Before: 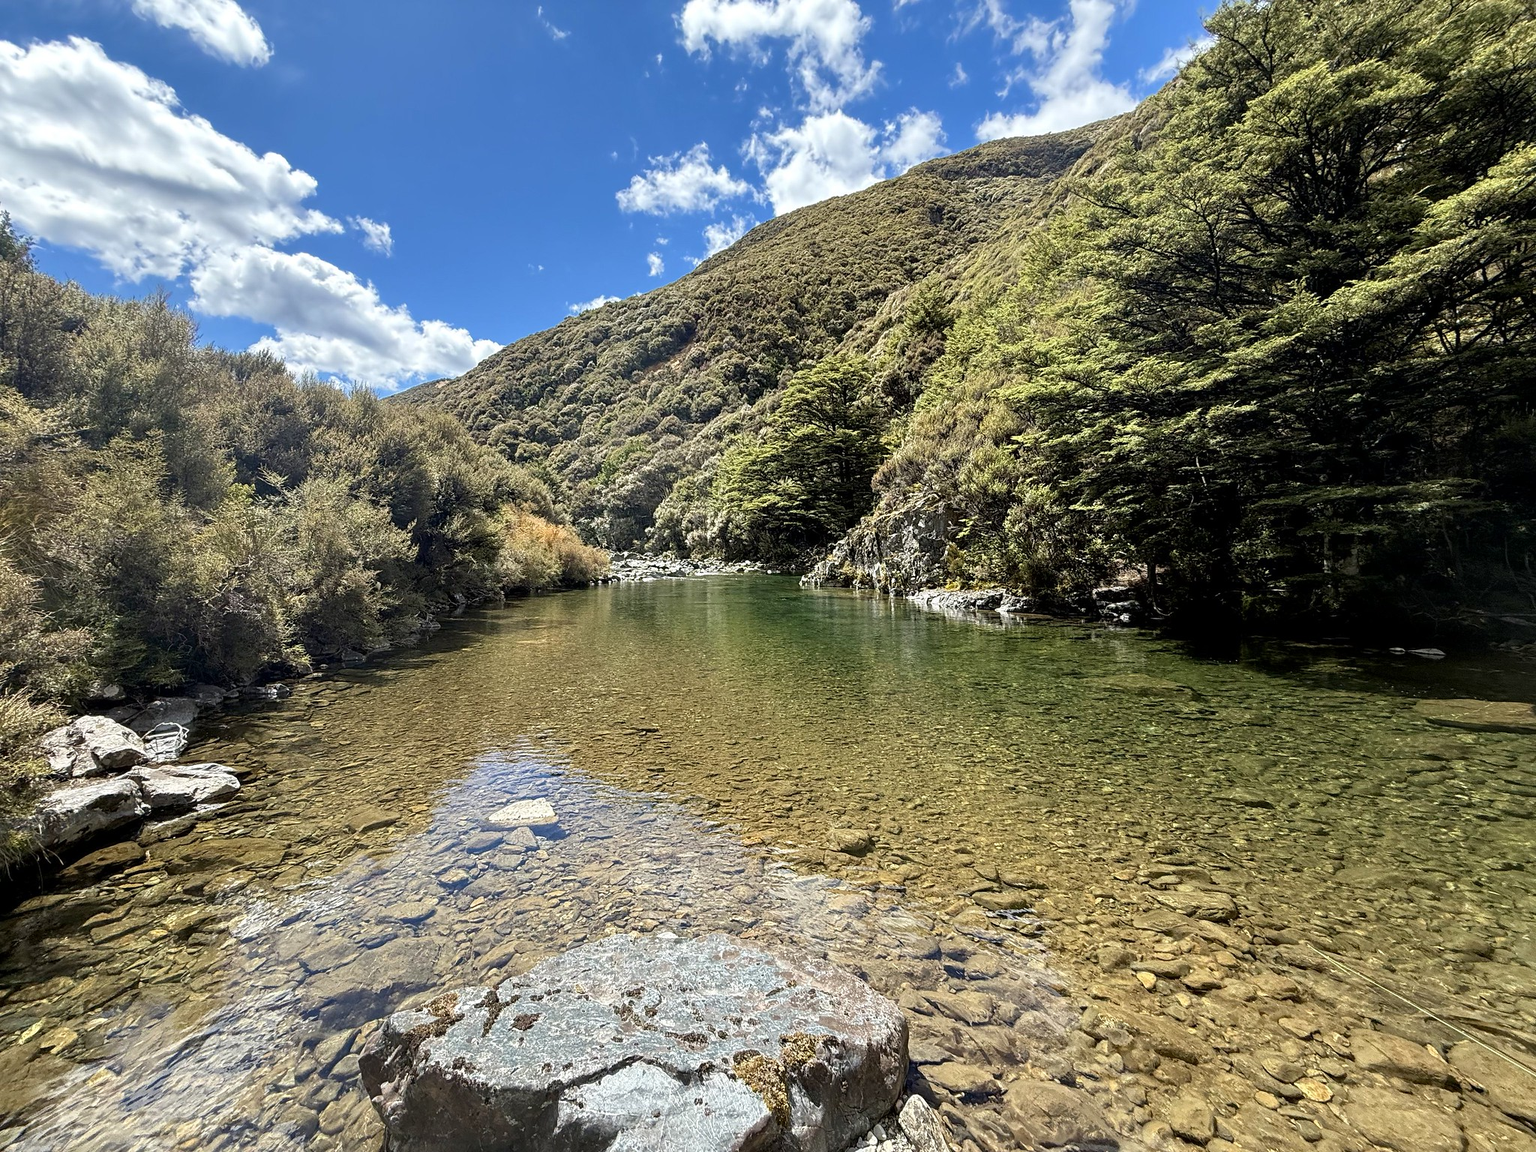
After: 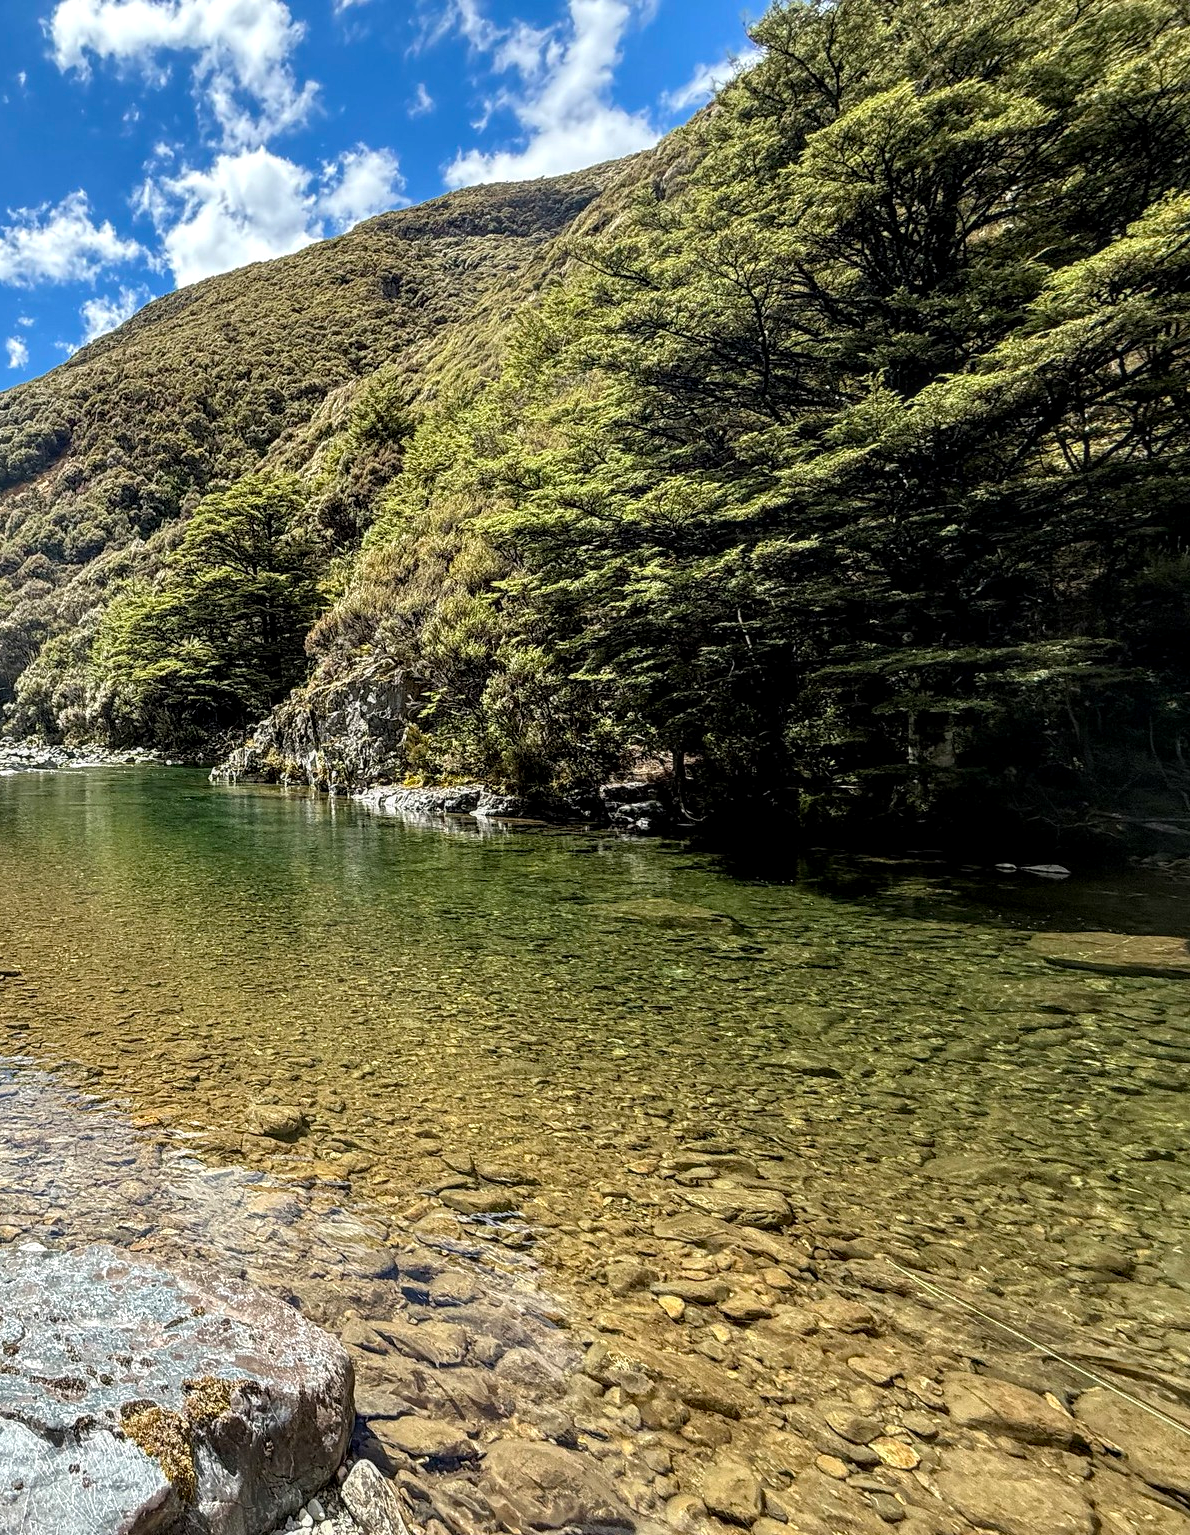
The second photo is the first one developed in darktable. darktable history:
crop: left 41.874%
local contrast: on, module defaults
